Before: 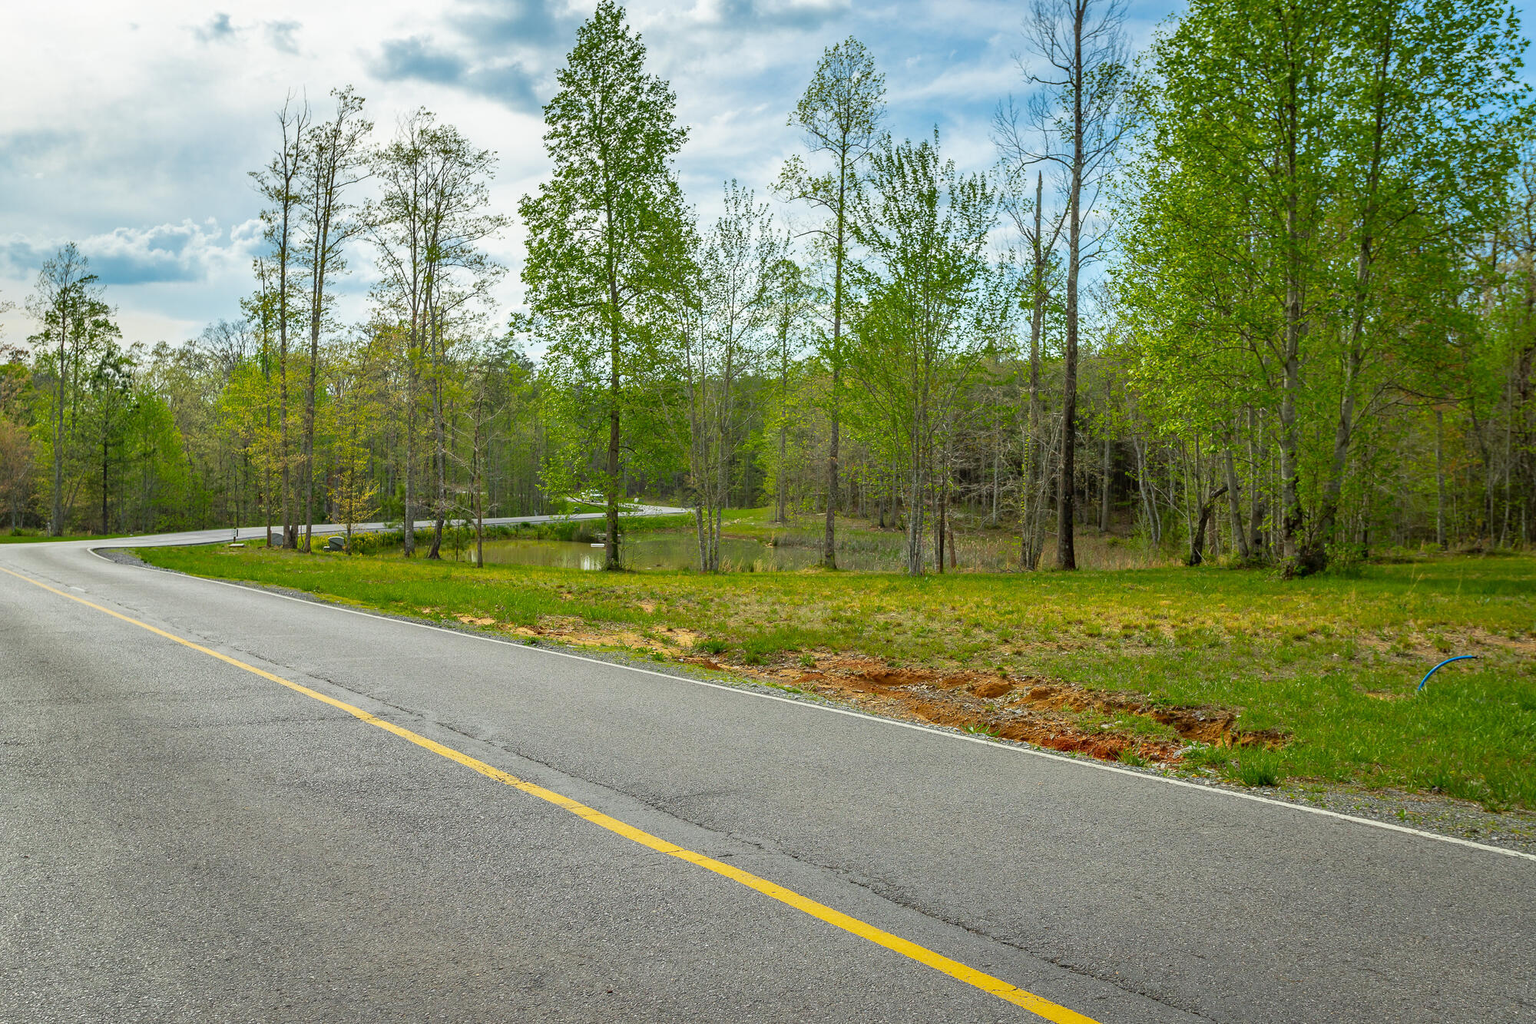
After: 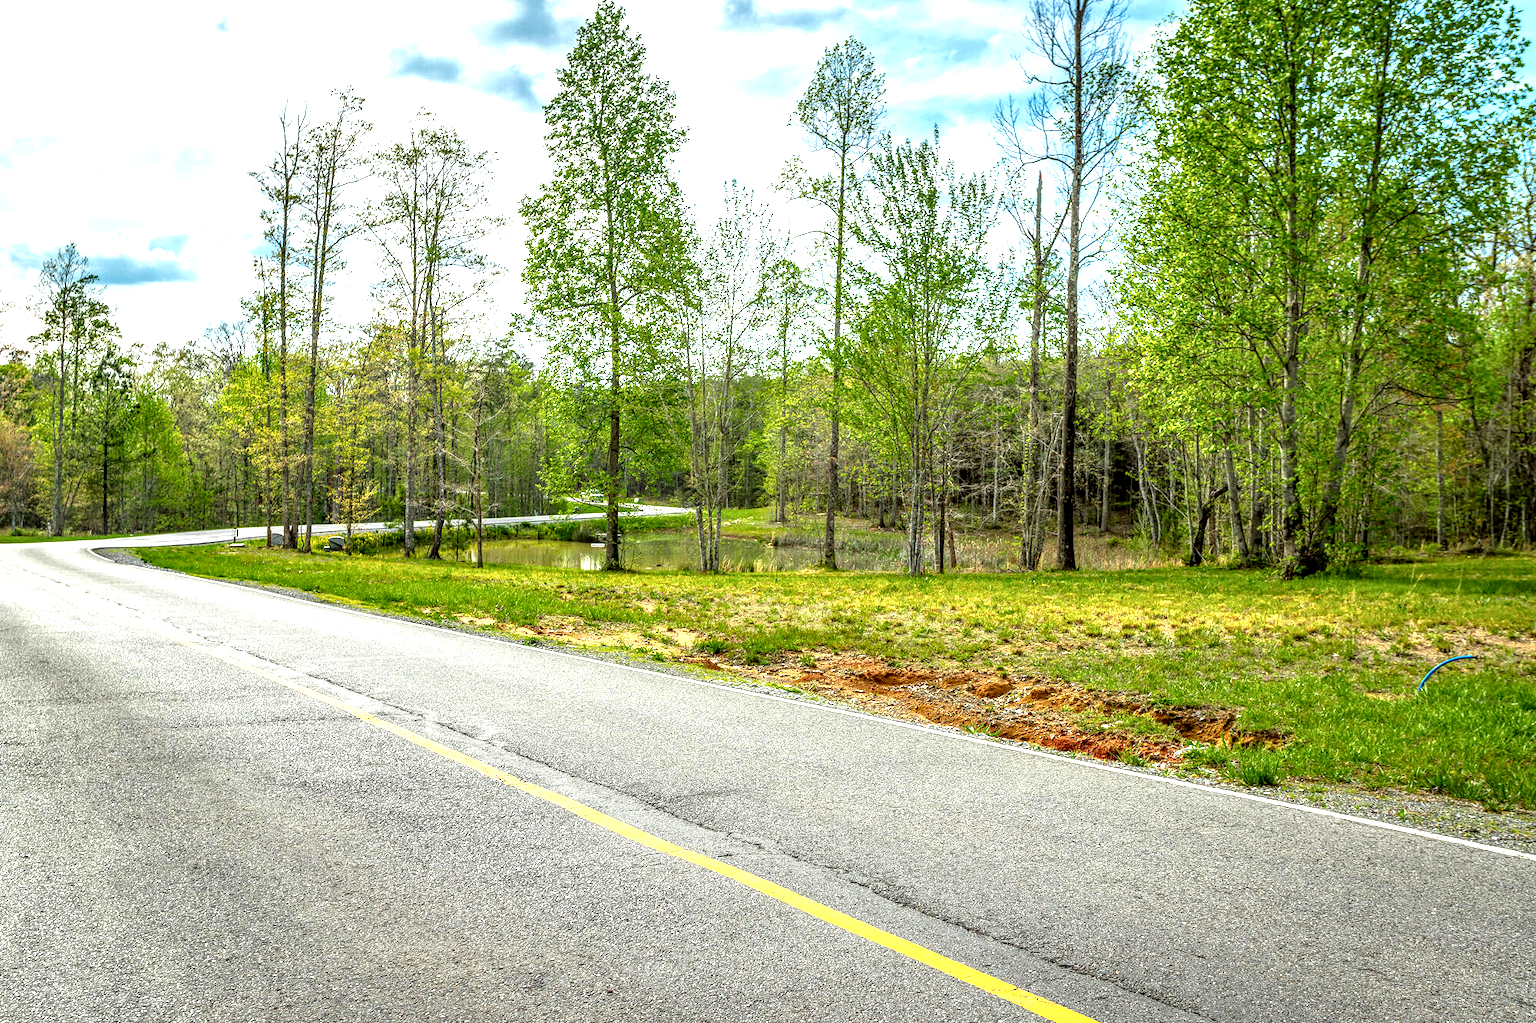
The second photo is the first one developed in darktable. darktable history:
exposure: exposure 0.943 EV, compensate highlight preservation false
local contrast: highlights 0%, shadows 0%, detail 182%
